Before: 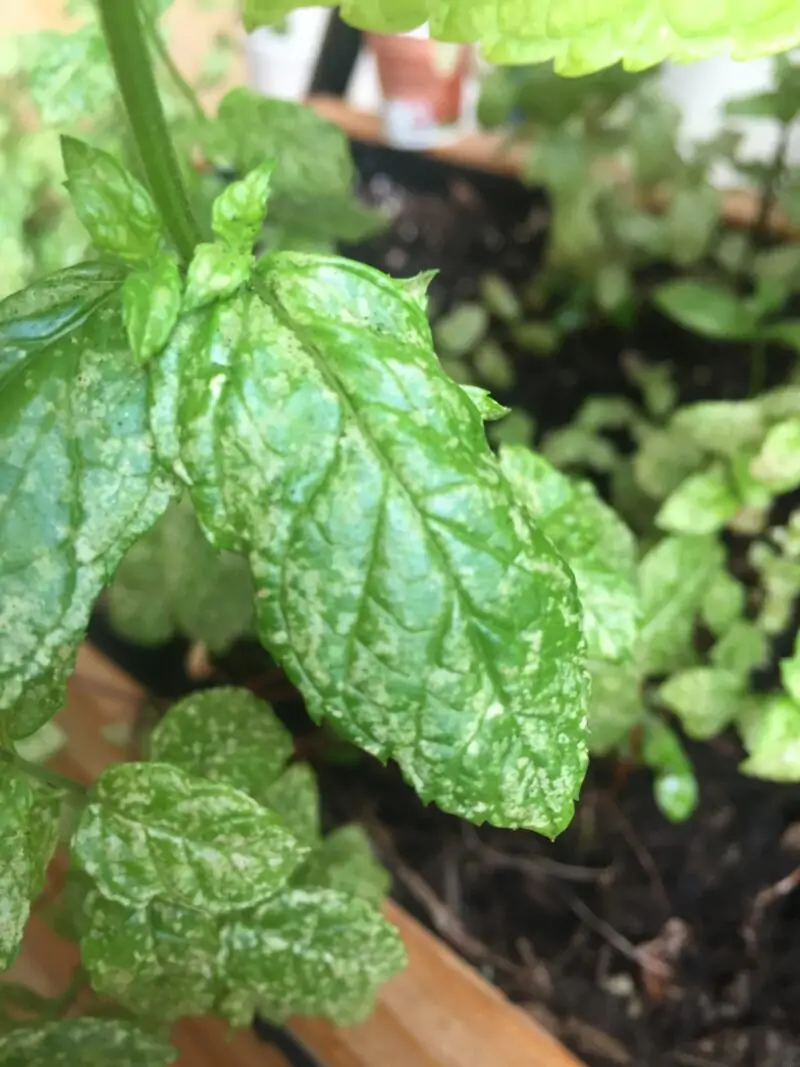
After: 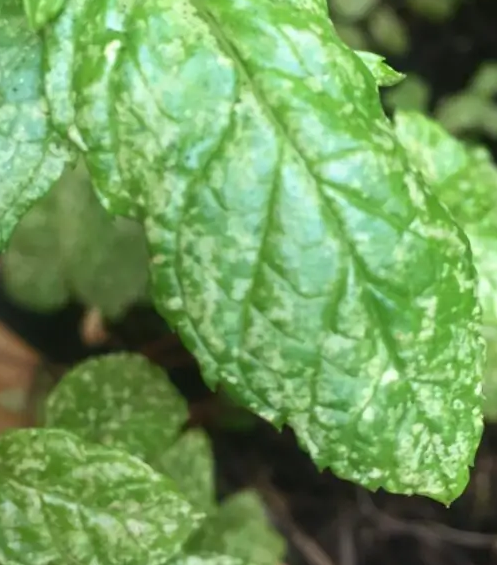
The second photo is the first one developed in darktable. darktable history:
crop: left 13.237%, top 31.32%, right 24.606%, bottom 15.728%
